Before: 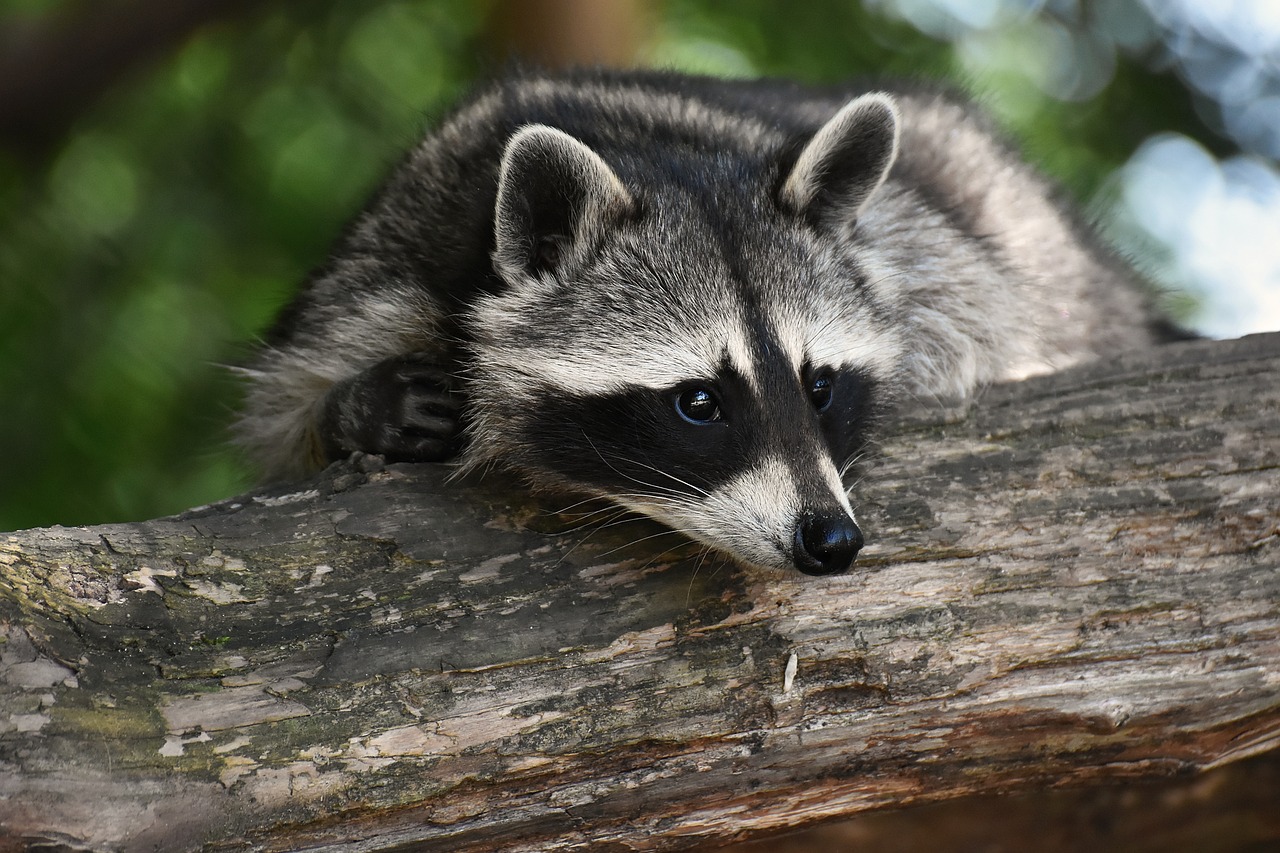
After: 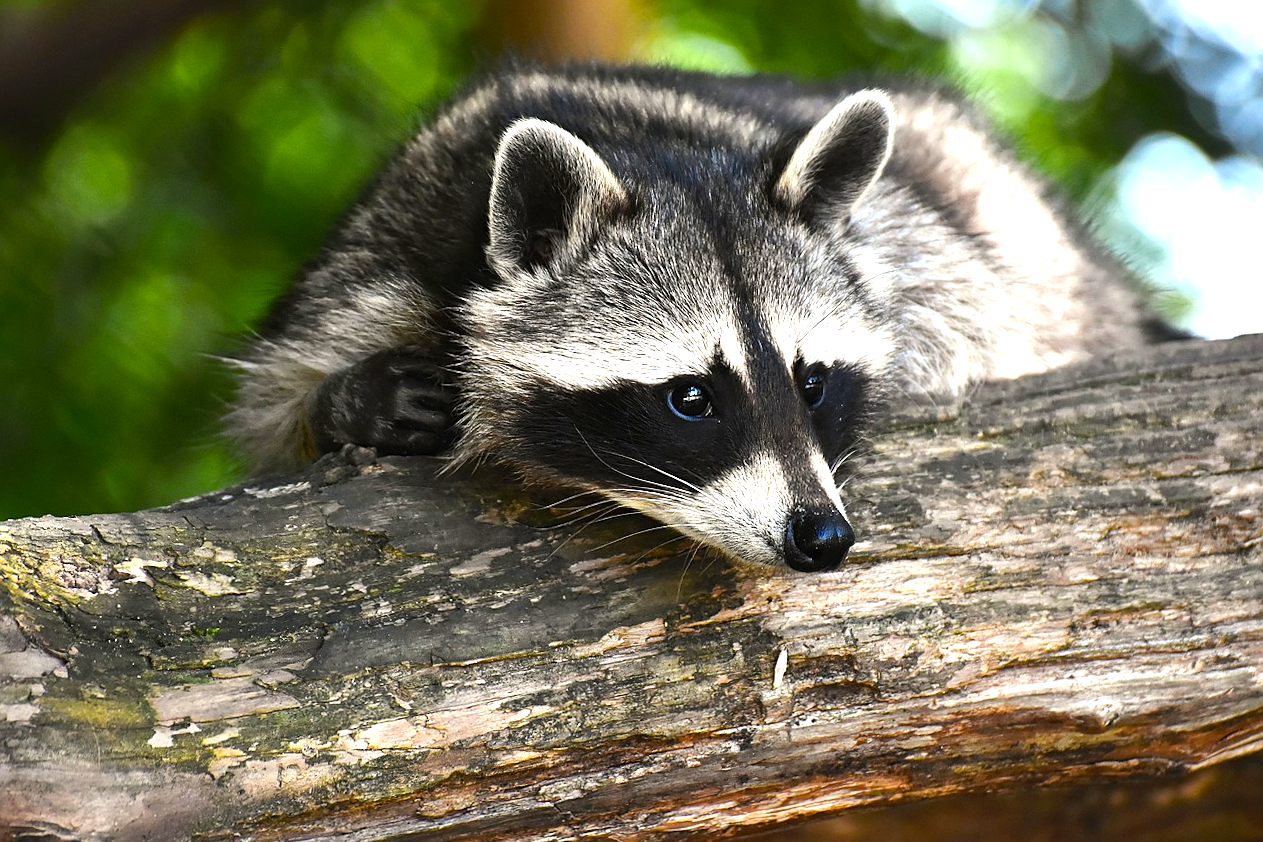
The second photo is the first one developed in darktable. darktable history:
exposure: black level correction 0, exposure 0.7 EV, compensate exposure bias true, compensate highlight preservation false
color balance rgb: linear chroma grading › global chroma 15%, perceptual saturation grading › global saturation 30%
crop and rotate: angle -0.5°
sharpen: amount 0.2
tone equalizer: -8 EV -0.417 EV, -7 EV -0.389 EV, -6 EV -0.333 EV, -5 EV -0.222 EV, -3 EV 0.222 EV, -2 EV 0.333 EV, -1 EV 0.389 EV, +0 EV 0.417 EV, edges refinement/feathering 500, mask exposure compensation -1.57 EV, preserve details no
